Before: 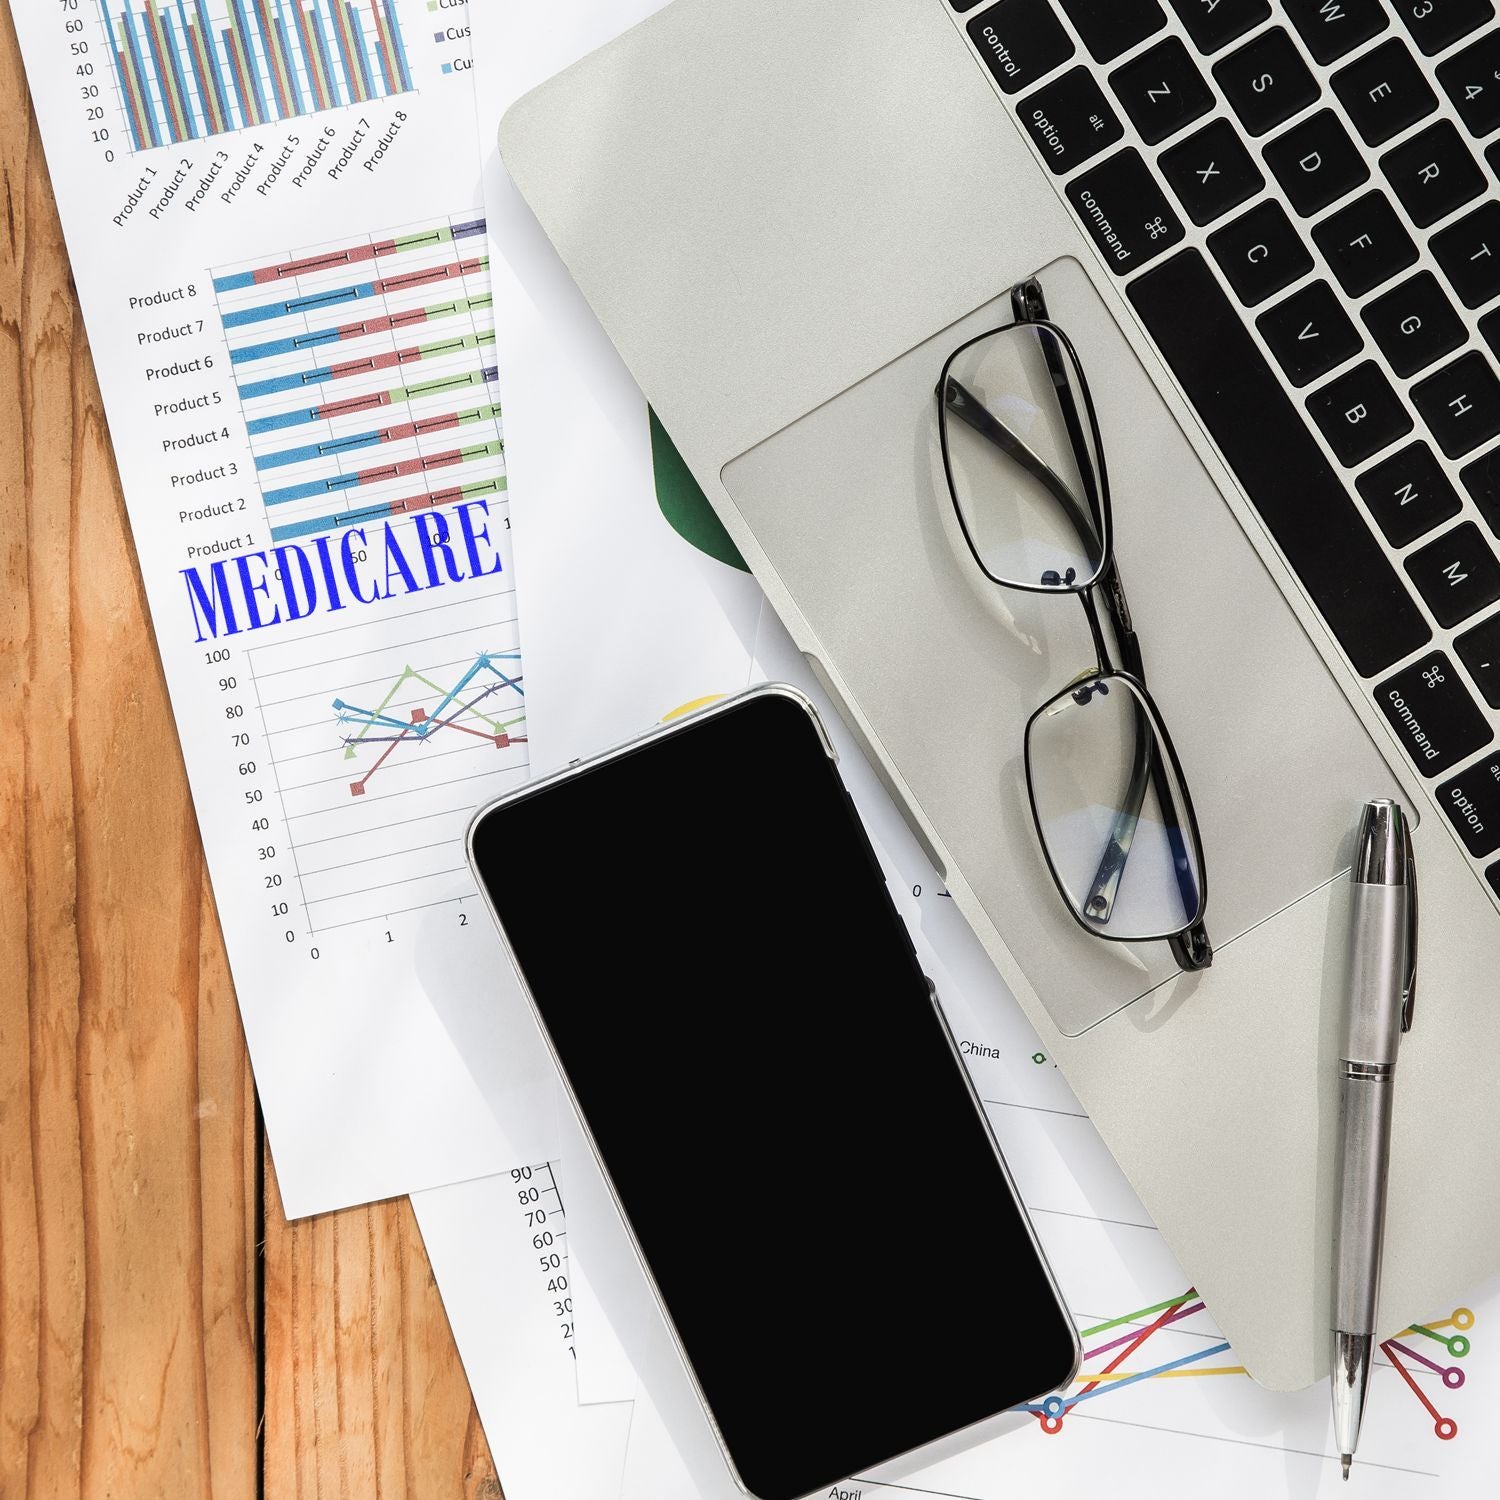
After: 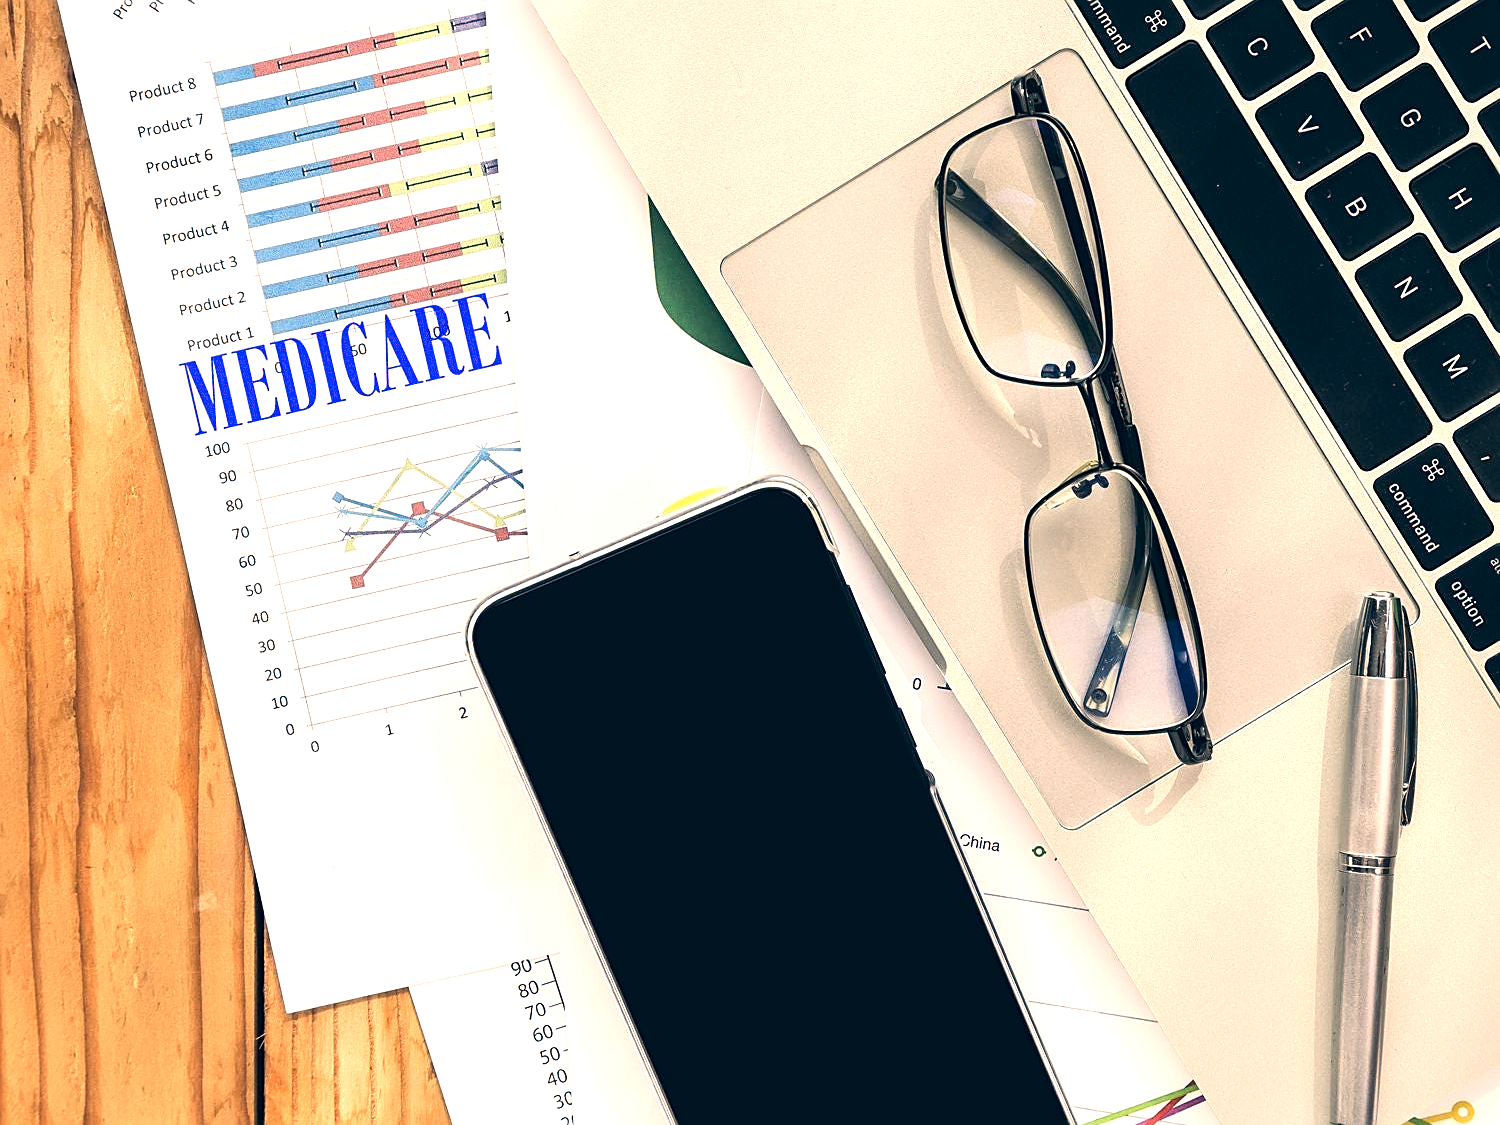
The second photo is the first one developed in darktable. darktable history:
sharpen: on, module defaults
exposure: black level correction 0, exposure 0.7 EV, compensate exposure bias true, compensate highlight preservation false
crop: top 13.819%, bottom 11.169%
color correction: highlights a* 10.32, highlights b* 14.66, shadows a* -9.59, shadows b* -15.02
